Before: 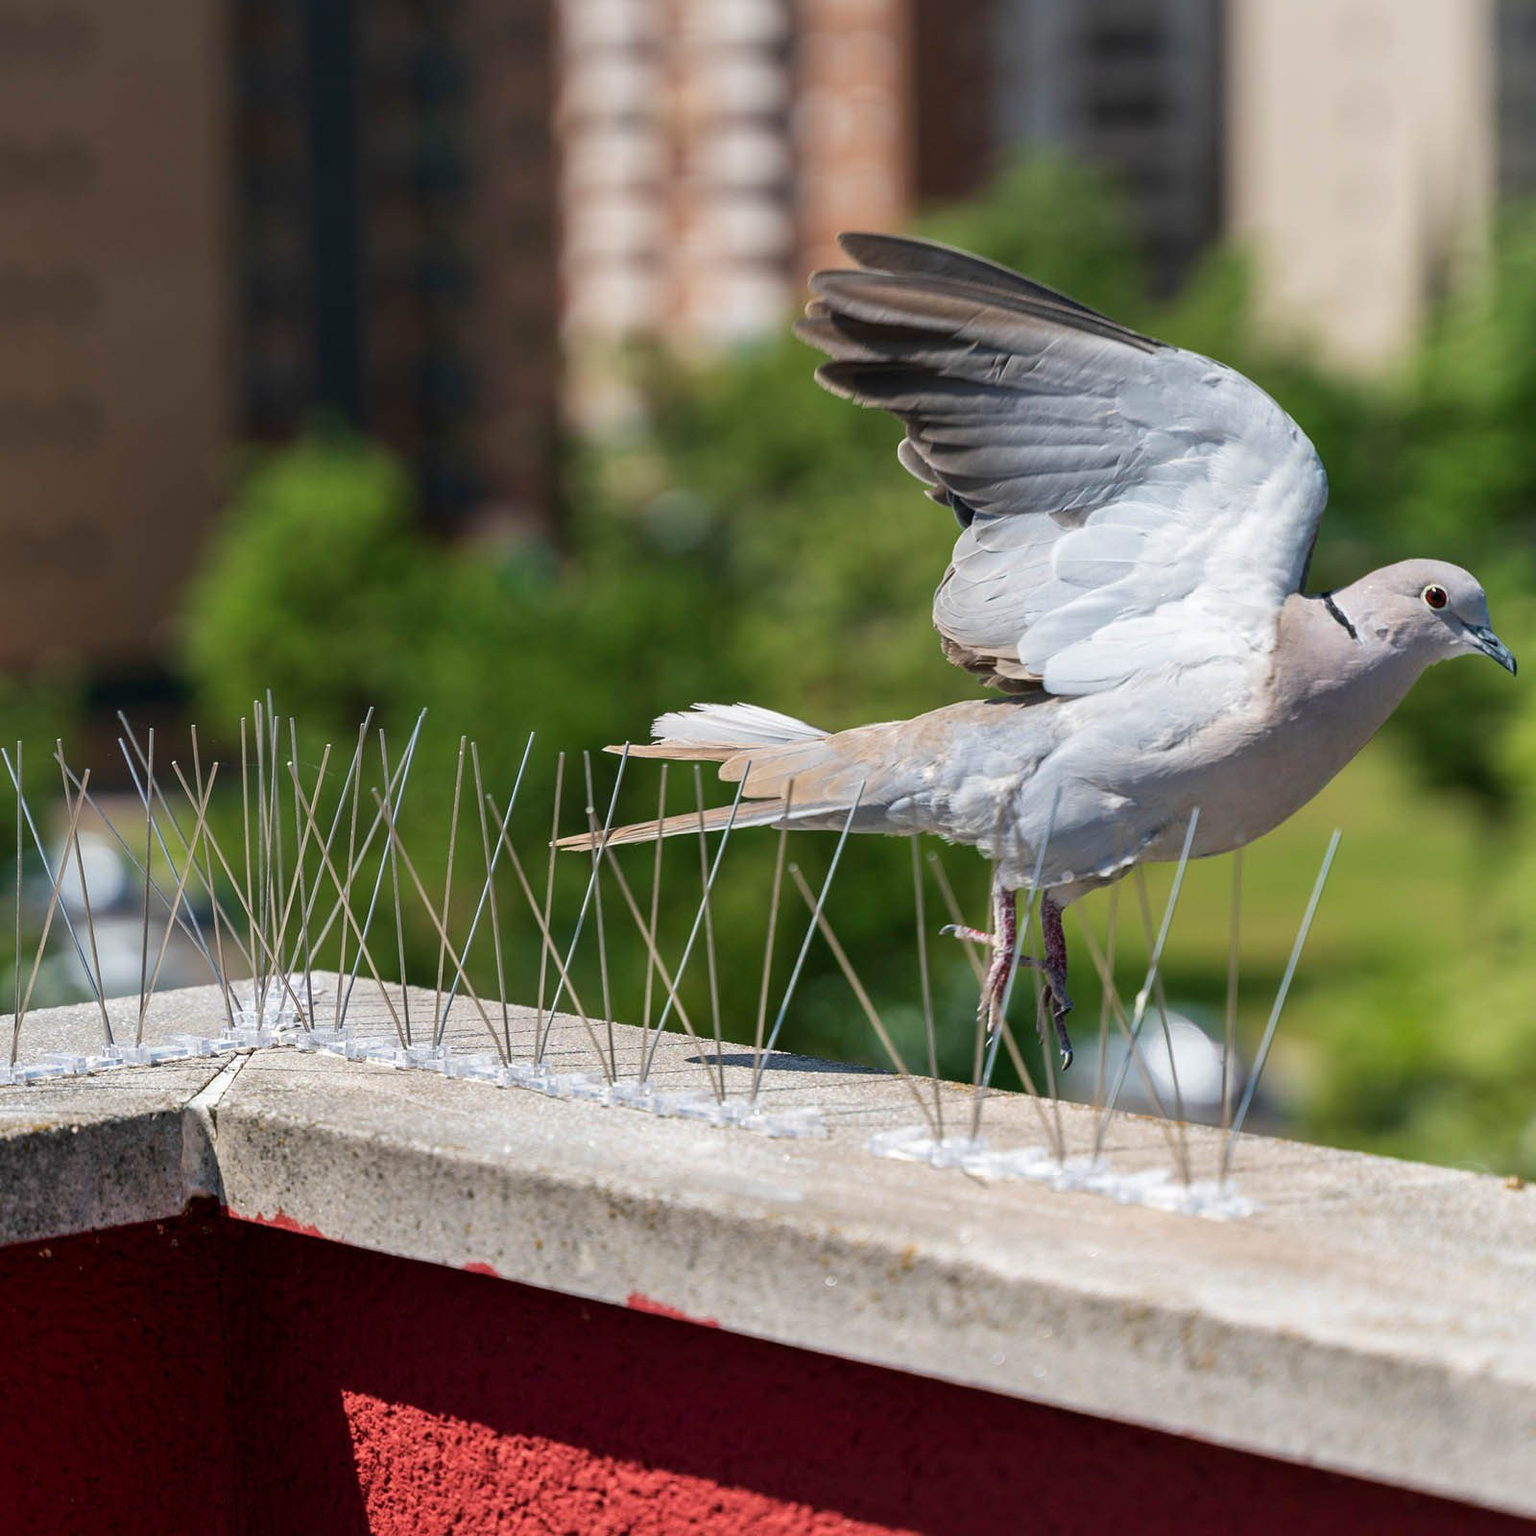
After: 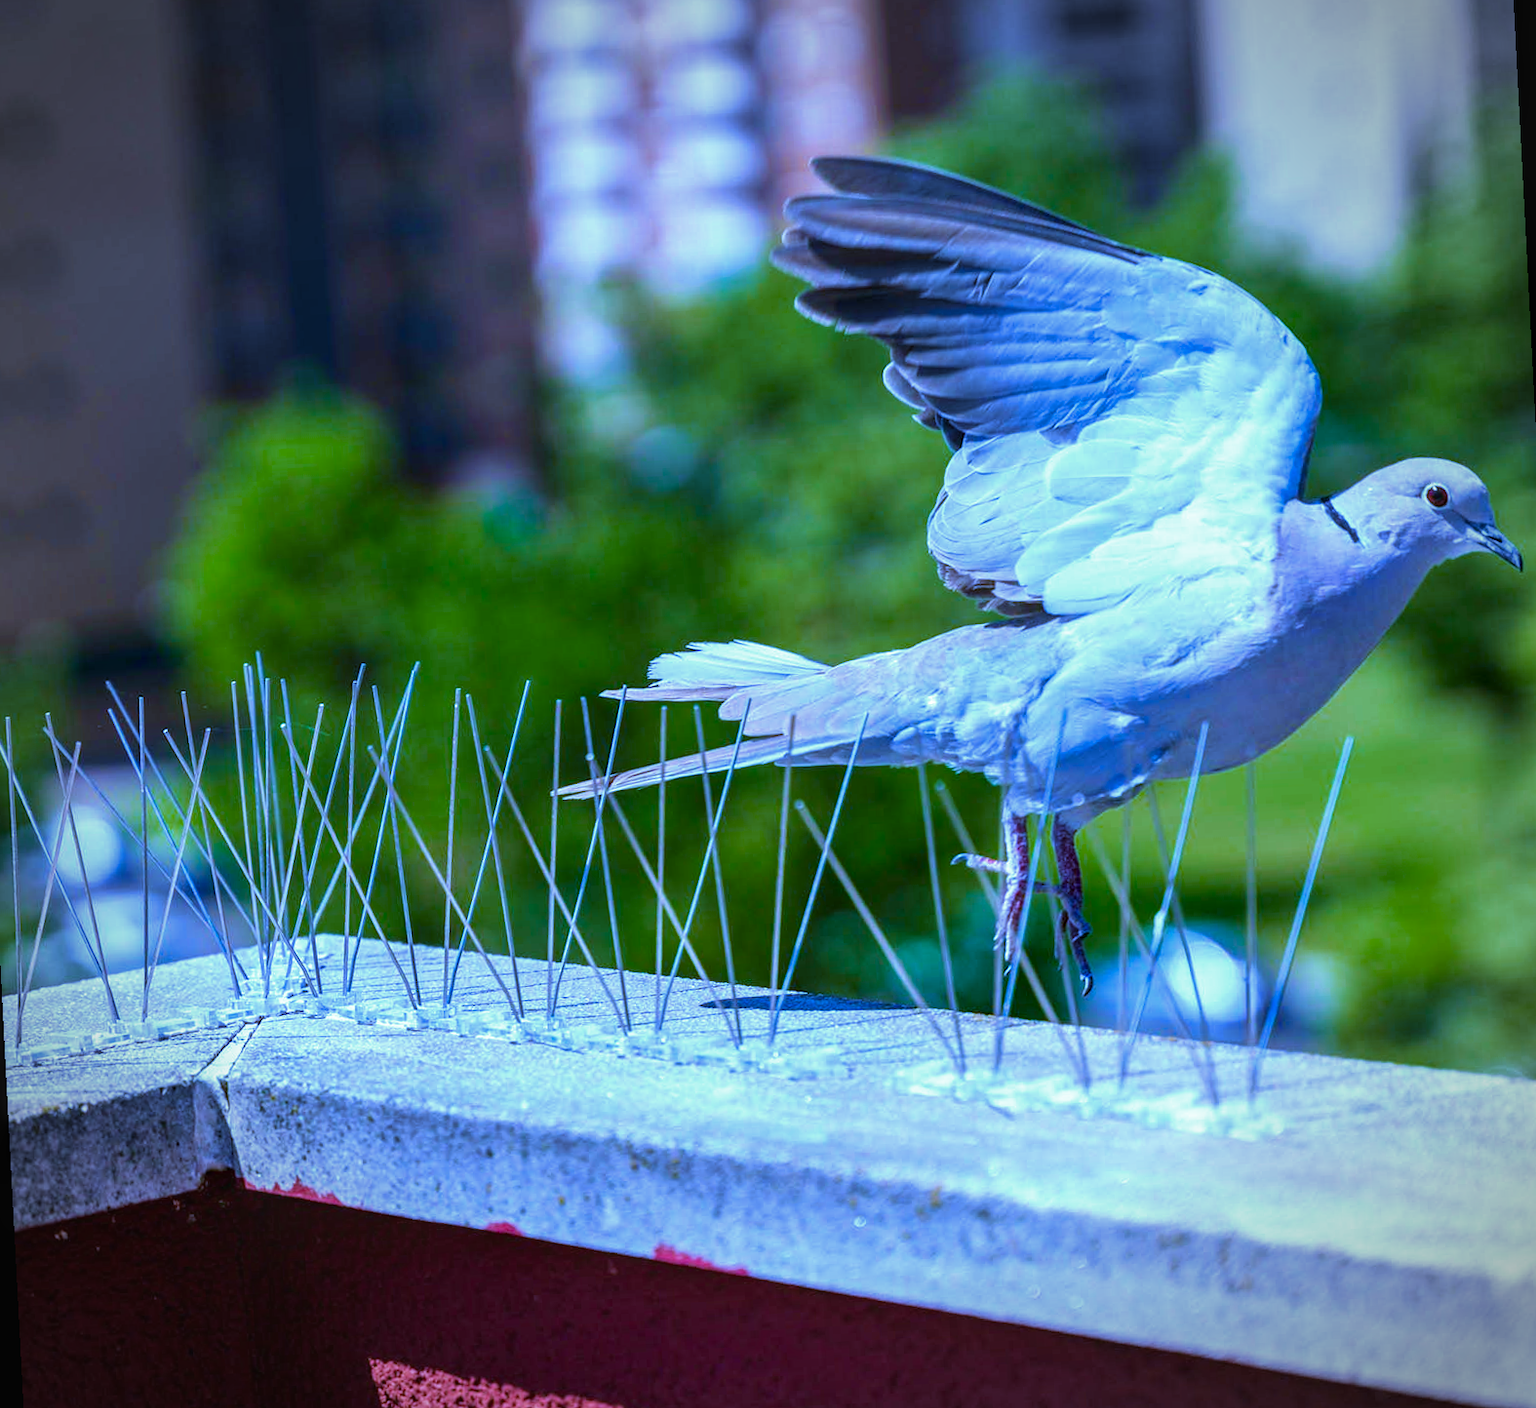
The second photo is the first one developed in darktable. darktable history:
exposure: black level correction -0.002, exposure 0.54 EV, compensate highlight preservation false
white balance: red 0.766, blue 1.537
color balance rgb: perceptual saturation grading › global saturation 40%, global vibrance 15%
local contrast: detail 130%
vignetting: automatic ratio true
color zones: curves: ch0 [(0, 0.444) (0.143, 0.442) (0.286, 0.441) (0.429, 0.441) (0.571, 0.441) (0.714, 0.441) (0.857, 0.442) (1, 0.444)]
rotate and perspective: rotation -3°, crop left 0.031, crop right 0.968, crop top 0.07, crop bottom 0.93
velvia: on, module defaults
